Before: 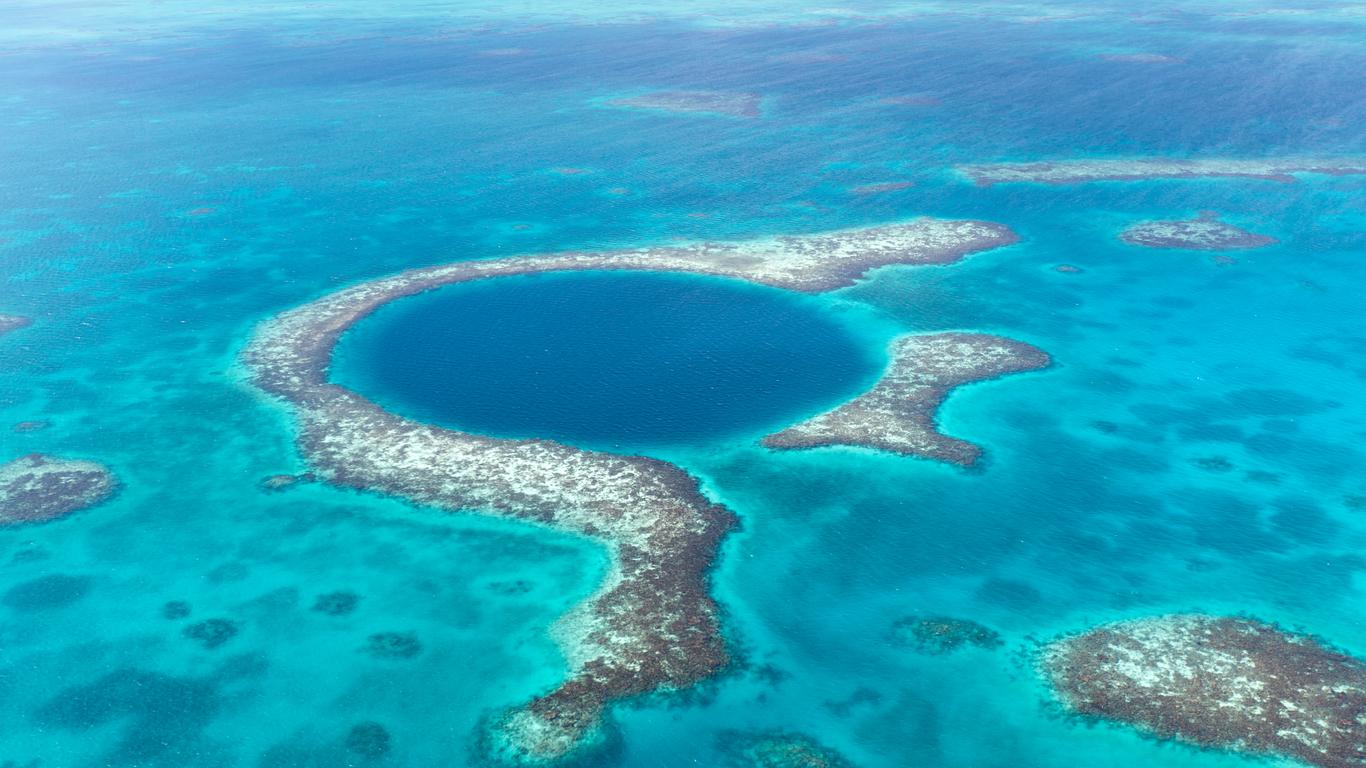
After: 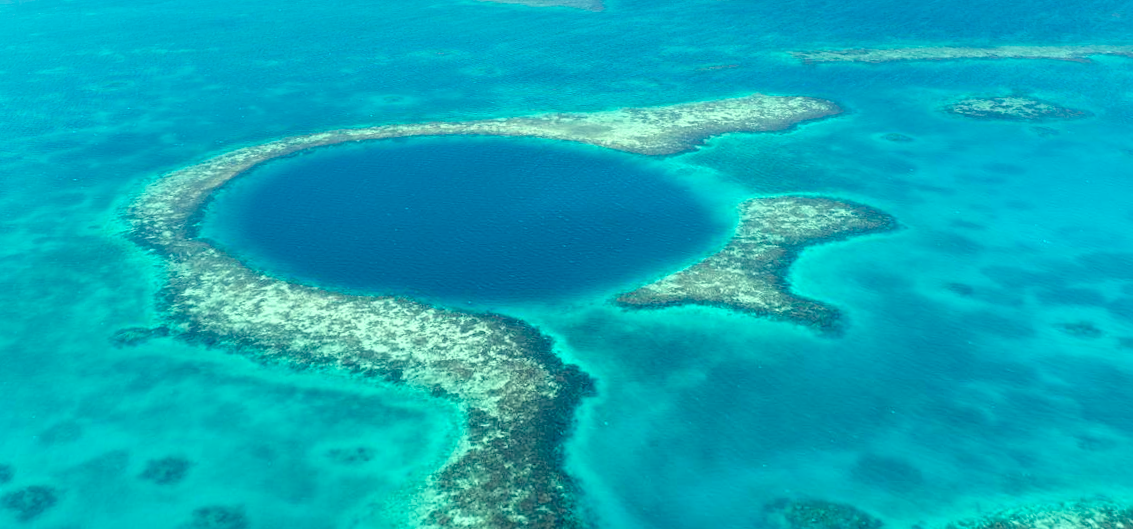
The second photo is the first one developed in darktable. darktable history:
crop and rotate: top 8.293%, bottom 20.996%
color correction: highlights a* -20.08, highlights b* 9.8, shadows a* -20.4, shadows b* -10.76
rotate and perspective: rotation 0.72°, lens shift (vertical) -0.352, lens shift (horizontal) -0.051, crop left 0.152, crop right 0.859, crop top 0.019, crop bottom 0.964
